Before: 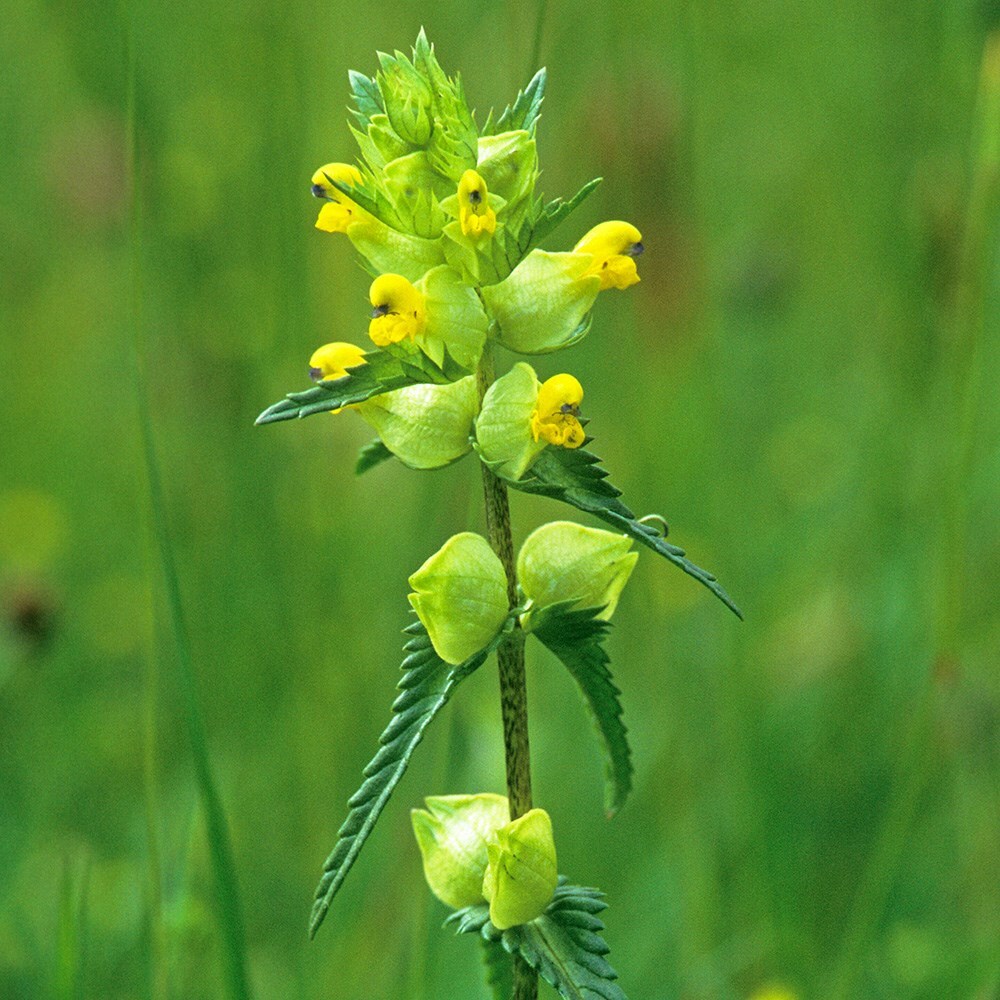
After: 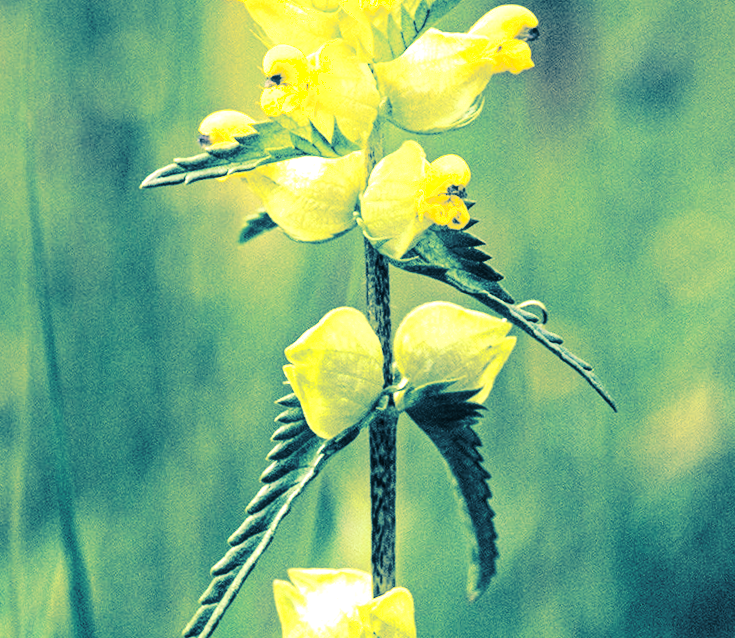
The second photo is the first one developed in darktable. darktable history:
split-toning: shadows › hue 212.4°, balance -70
crop and rotate: angle -3.37°, left 9.79%, top 20.73%, right 12.42%, bottom 11.82%
exposure: compensate highlight preservation false
tone equalizer: -8 EV -0.75 EV, -7 EV -0.7 EV, -6 EV -0.6 EV, -5 EV -0.4 EV, -3 EV 0.4 EV, -2 EV 0.6 EV, -1 EV 0.7 EV, +0 EV 0.75 EV, edges refinement/feathering 500, mask exposure compensation -1.57 EV, preserve details no
tone curve: curves: ch0 [(0, 0) (0.003, 0.017) (0.011, 0.017) (0.025, 0.017) (0.044, 0.019) (0.069, 0.03) (0.1, 0.046) (0.136, 0.066) (0.177, 0.104) (0.224, 0.151) (0.277, 0.231) (0.335, 0.321) (0.399, 0.454) (0.468, 0.567) (0.543, 0.674) (0.623, 0.763) (0.709, 0.82) (0.801, 0.872) (0.898, 0.934) (1, 1)], preserve colors none
local contrast: on, module defaults
color correction: highlights a* 10.32, highlights b* 14.66, shadows a* -9.59, shadows b* -15.02
shadows and highlights: shadows -40.15, highlights 62.88, soften with gaussian
